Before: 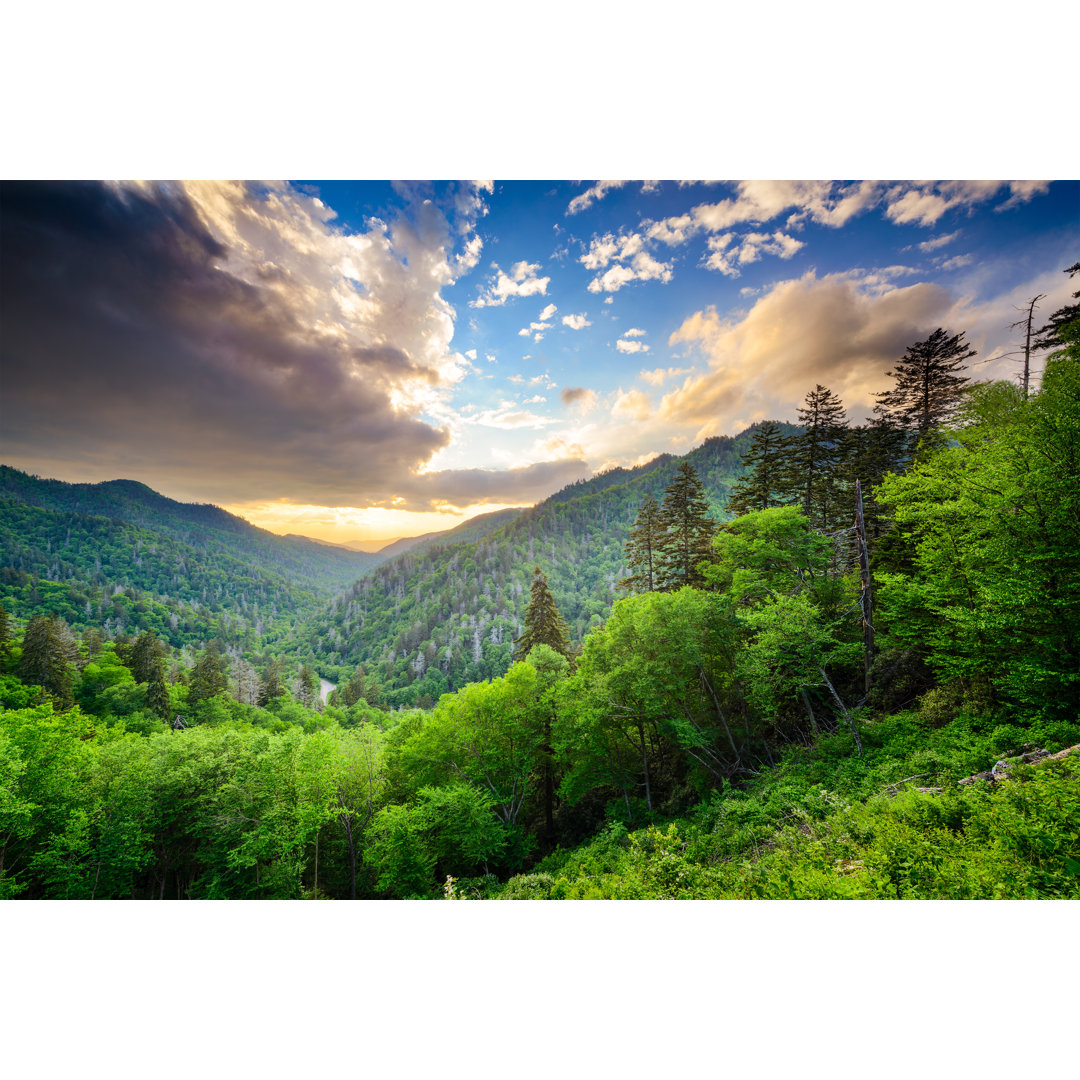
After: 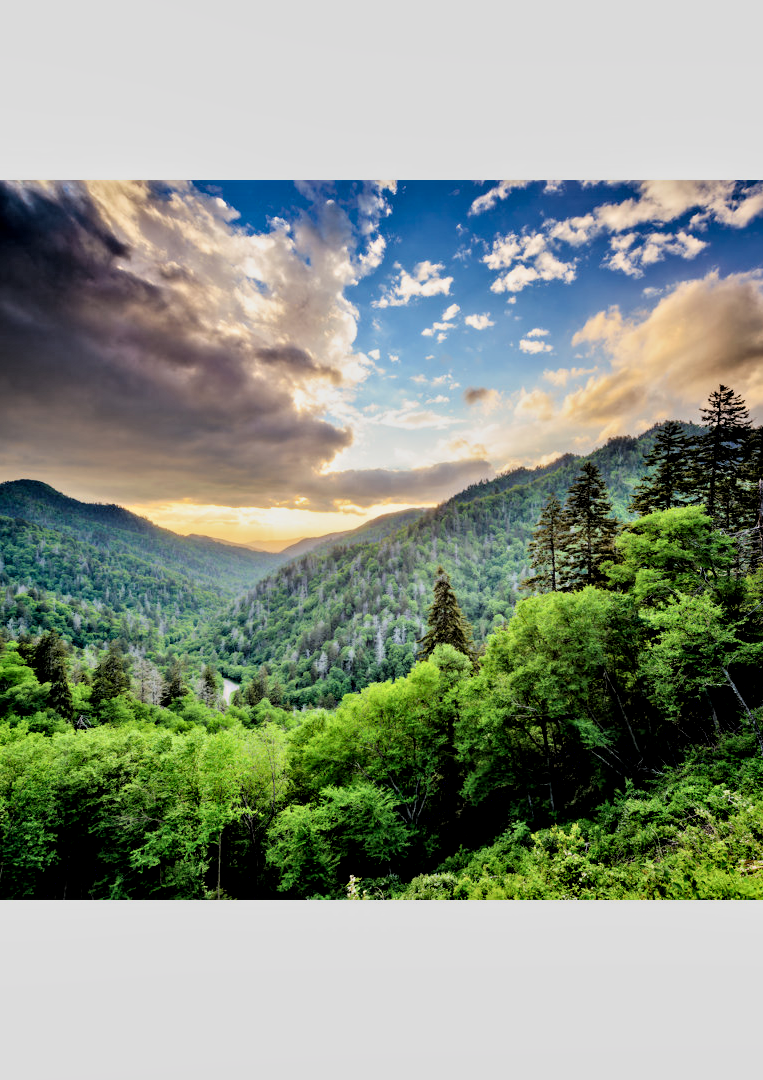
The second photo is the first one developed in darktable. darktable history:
contrast equalizer: octaves 7, y [[0.511, 0.558, 0.631, 0.632, 0.559, 0.512], [0.5 ×6], [0.507, 0.559, 0.627, 0.644, 0.647, 0.647], [0 ×6], [0 ×6]]
crop and rotate: left 9.064%, right 20.277%
local contrast: highlights 107%, shadows 99%, detail 119%, midtone range 0.2
filmic rgb: black relative exposure -4.75 EV, white relative exposure 4.01 EV, hardness 2.81, color science v6 (2022)
